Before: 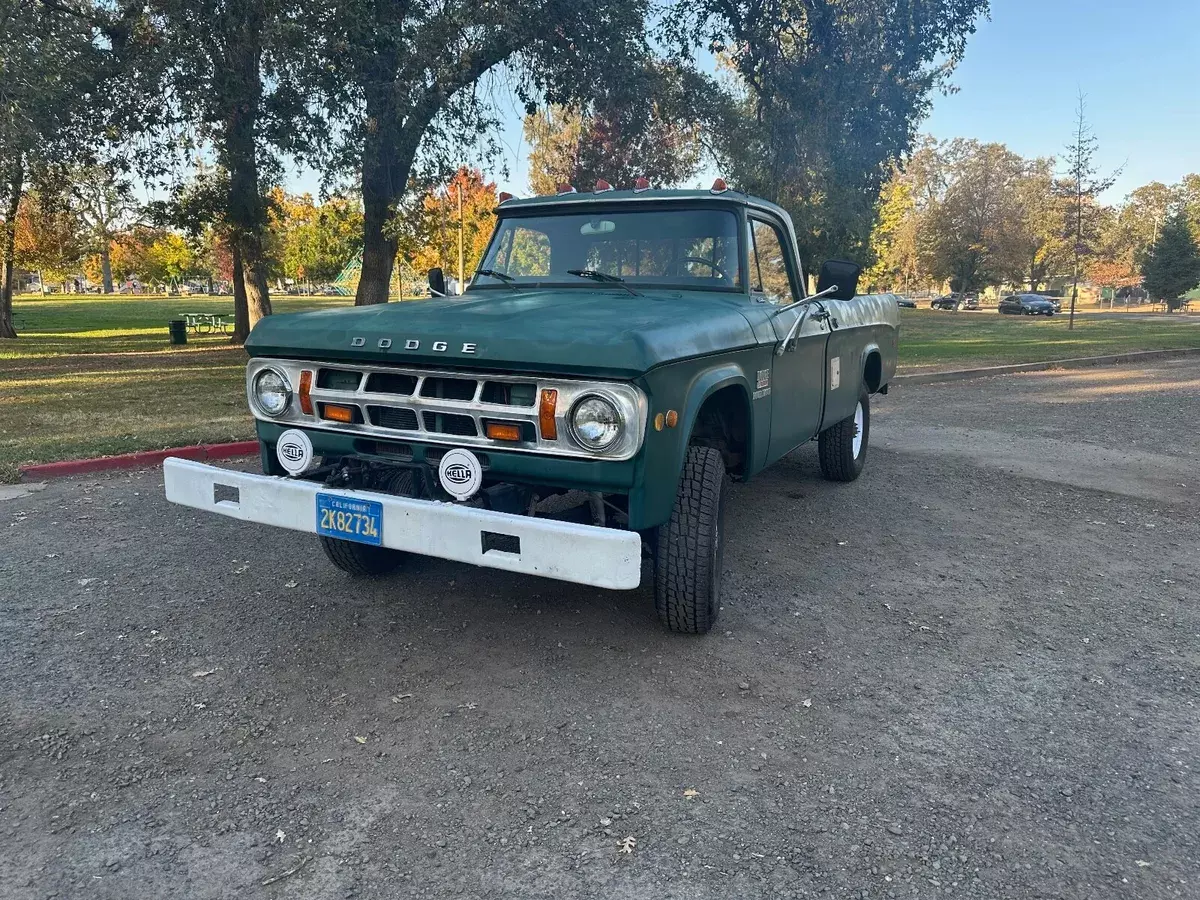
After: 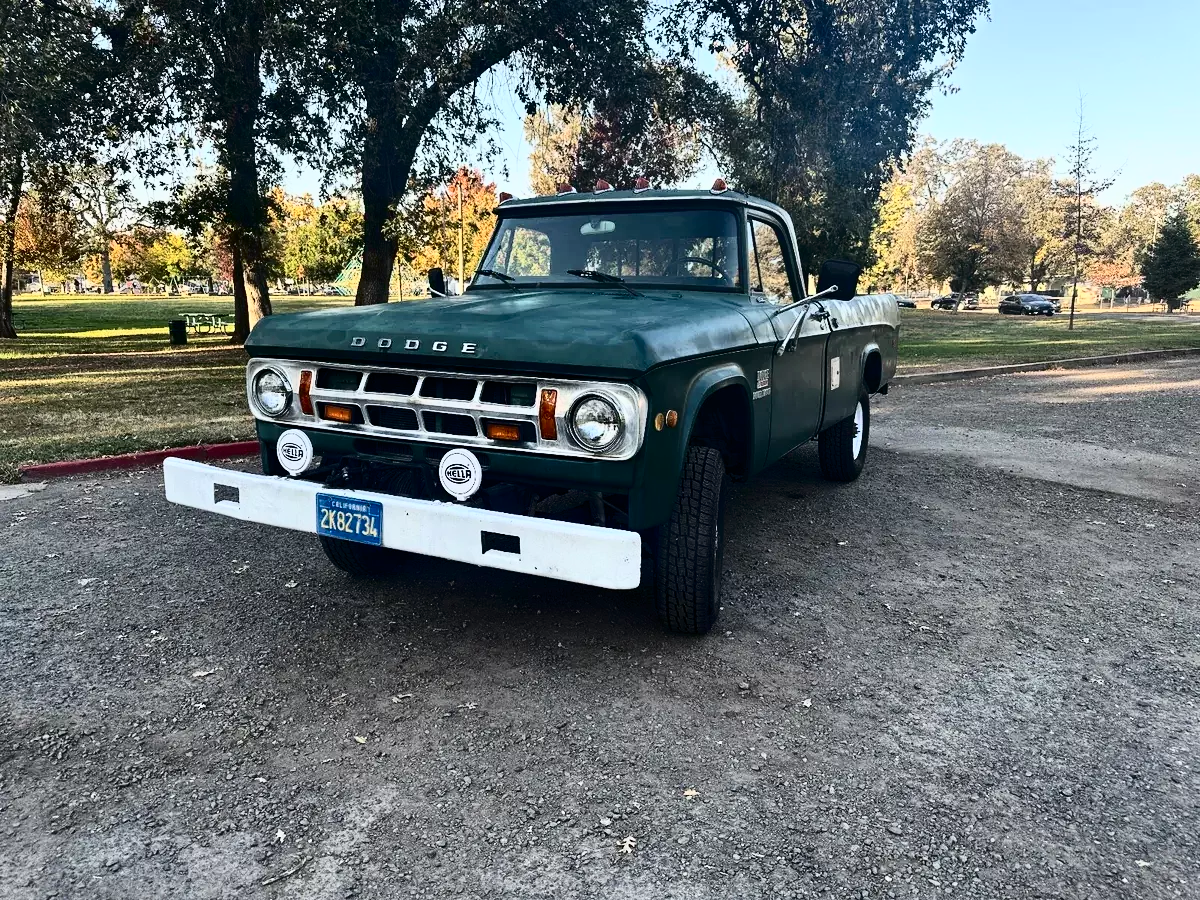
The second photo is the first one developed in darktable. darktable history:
tone curve: curves: ch0 [(0, 0) (0.003, 0.003) (0.011, 0.006) (0.025, 0.01) (0.044, 0.016) (0.069, 0.02) (0.1, 0.025) (0.136, 0.034) (0.177, 0.051) (0.224, 0.08) (0.277, 0.131) (0.335, 0.209) (0.399, 0.328) (0.468, 0.47) (0.543, 0.629) (0.623, 0.788) (0.709, 0.903) (0.801, 0.965) (0.898, 0.989) (1, 1)], color space Lab, independent channels, preserve colors none
filmic rgb: middle gray luminance 18.33%, black relative exposure -9 EV, white relative exposure 3.71 EV, threshold 3.05 EV, target black luminance 0%, hardness 4.82, latitude 68.21%, contrast 0.95, highlights saturation mix 20.27%, shadows ↔ highlights balance 21.95%, color science v6 (2022), enable highlight reconstruction true
